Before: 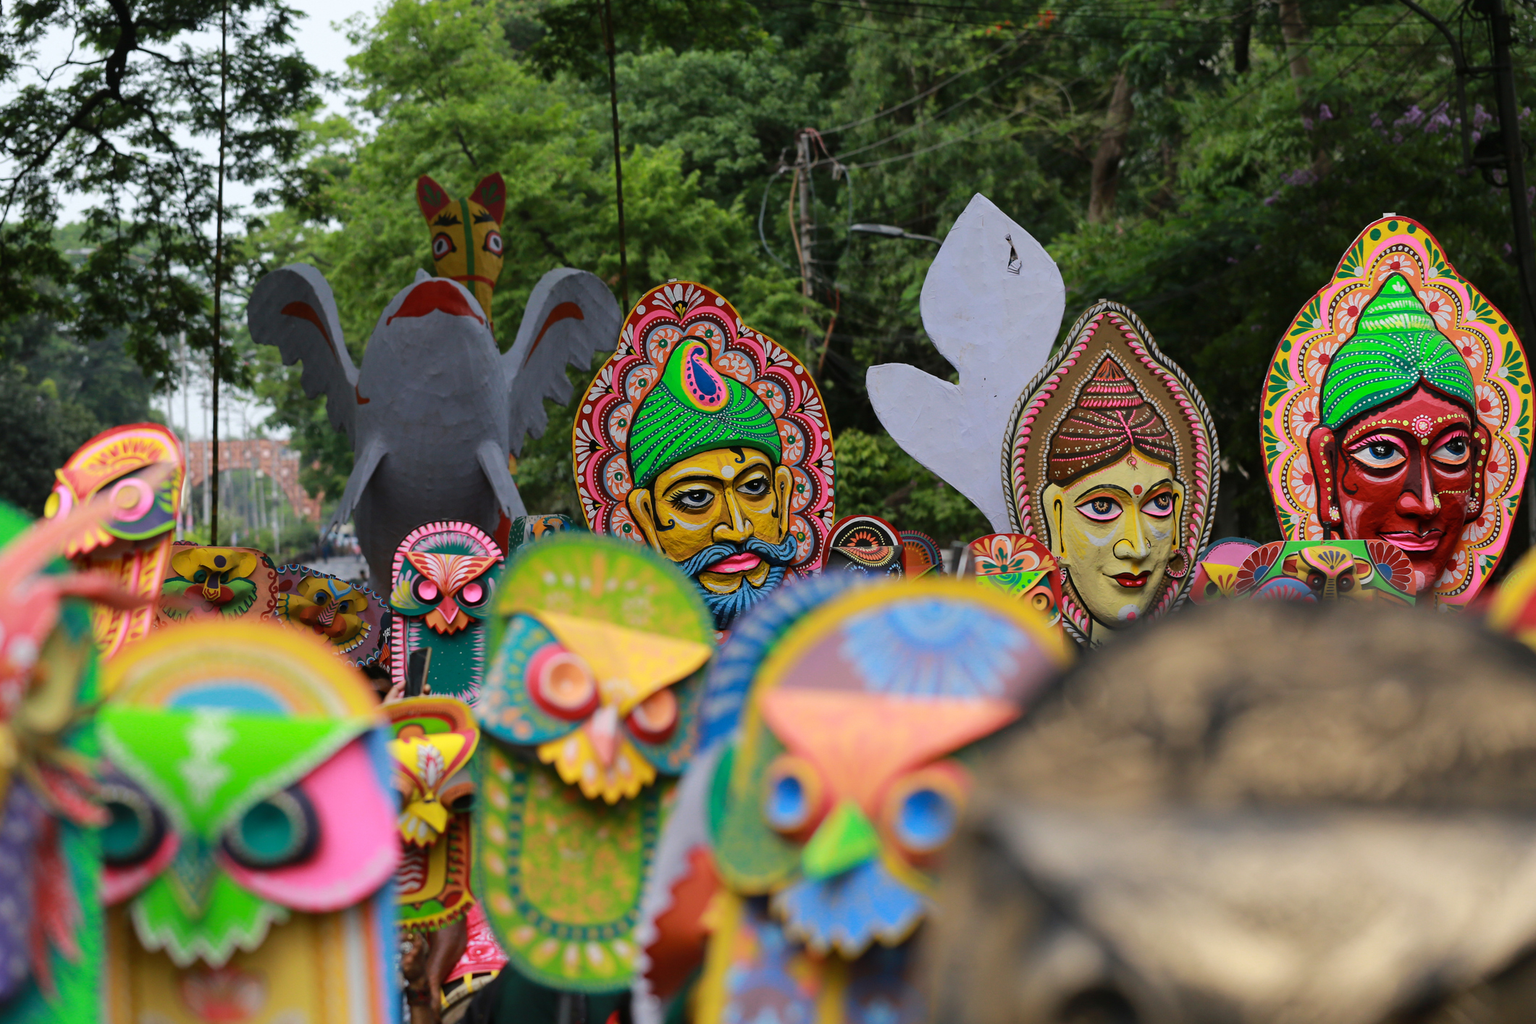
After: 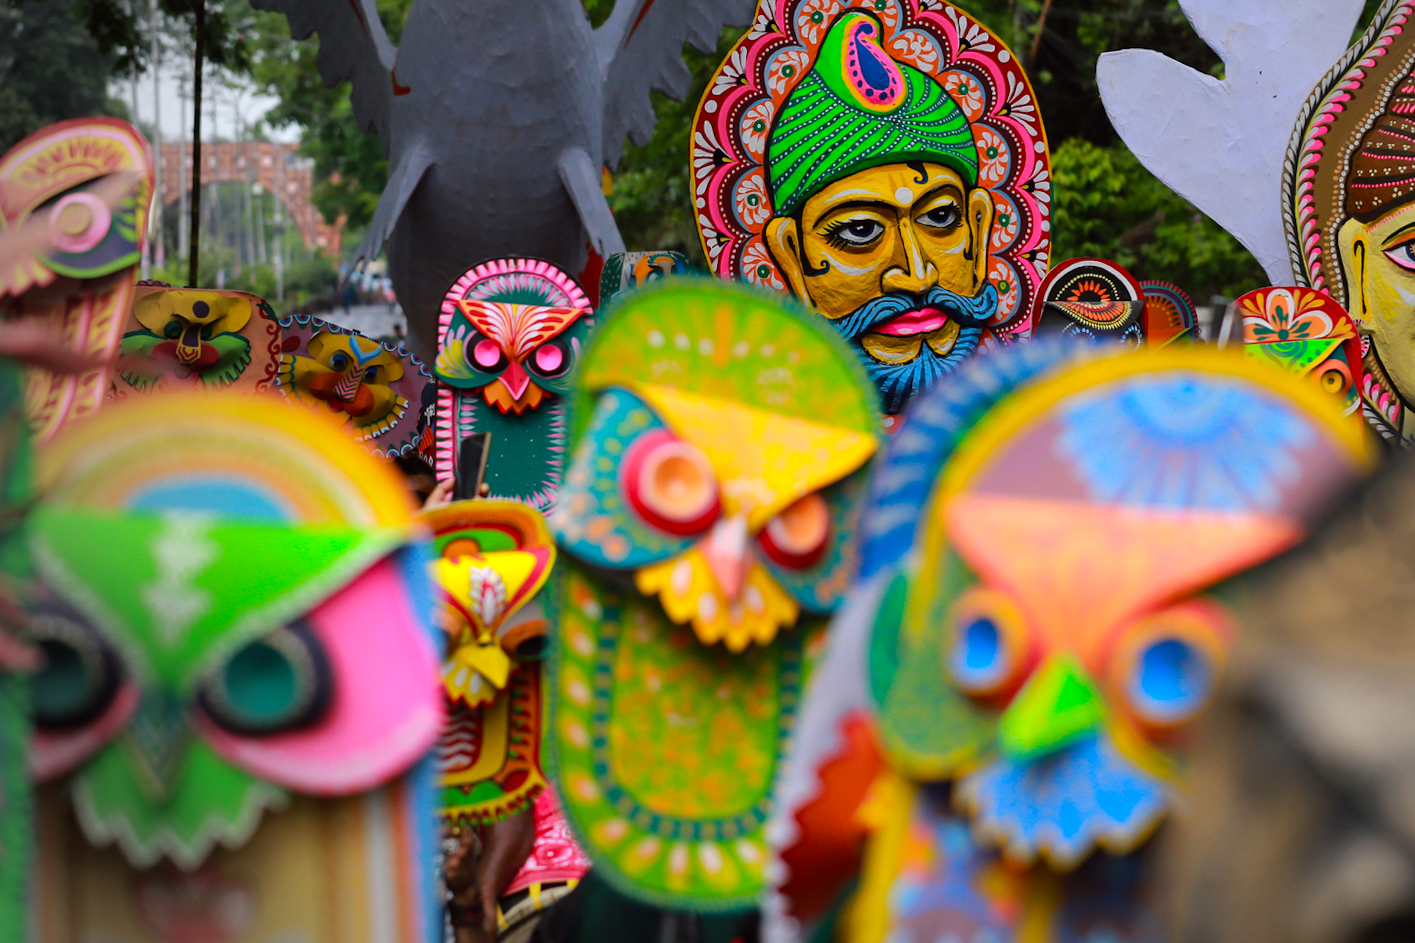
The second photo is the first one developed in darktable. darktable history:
vignetting: fall-off start 73.57%, center (0.22, -0.235)
color balance: lift [1, 1.001, 0.999, 1.001], gamma [1, 1.004, 1.007, 0.993], gain [1, 0.991, 0.987, 1.013], contrast 10%, output saturation 120%
crop and rotate: angle -0.82°, left 3.85%, top 31.828%, right 27.992%
